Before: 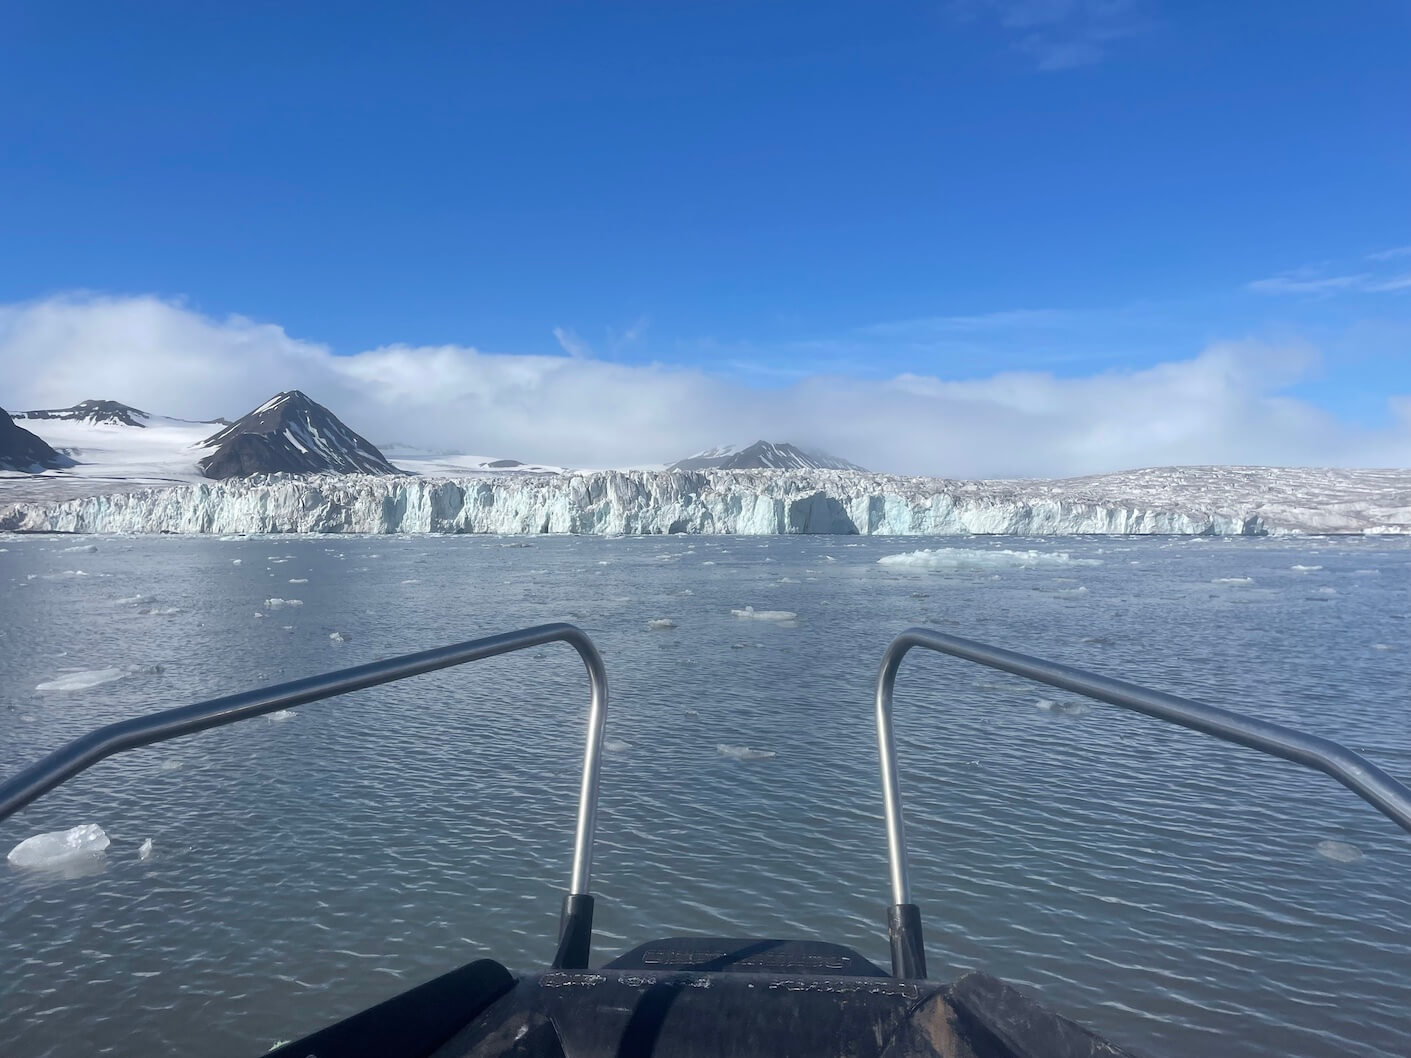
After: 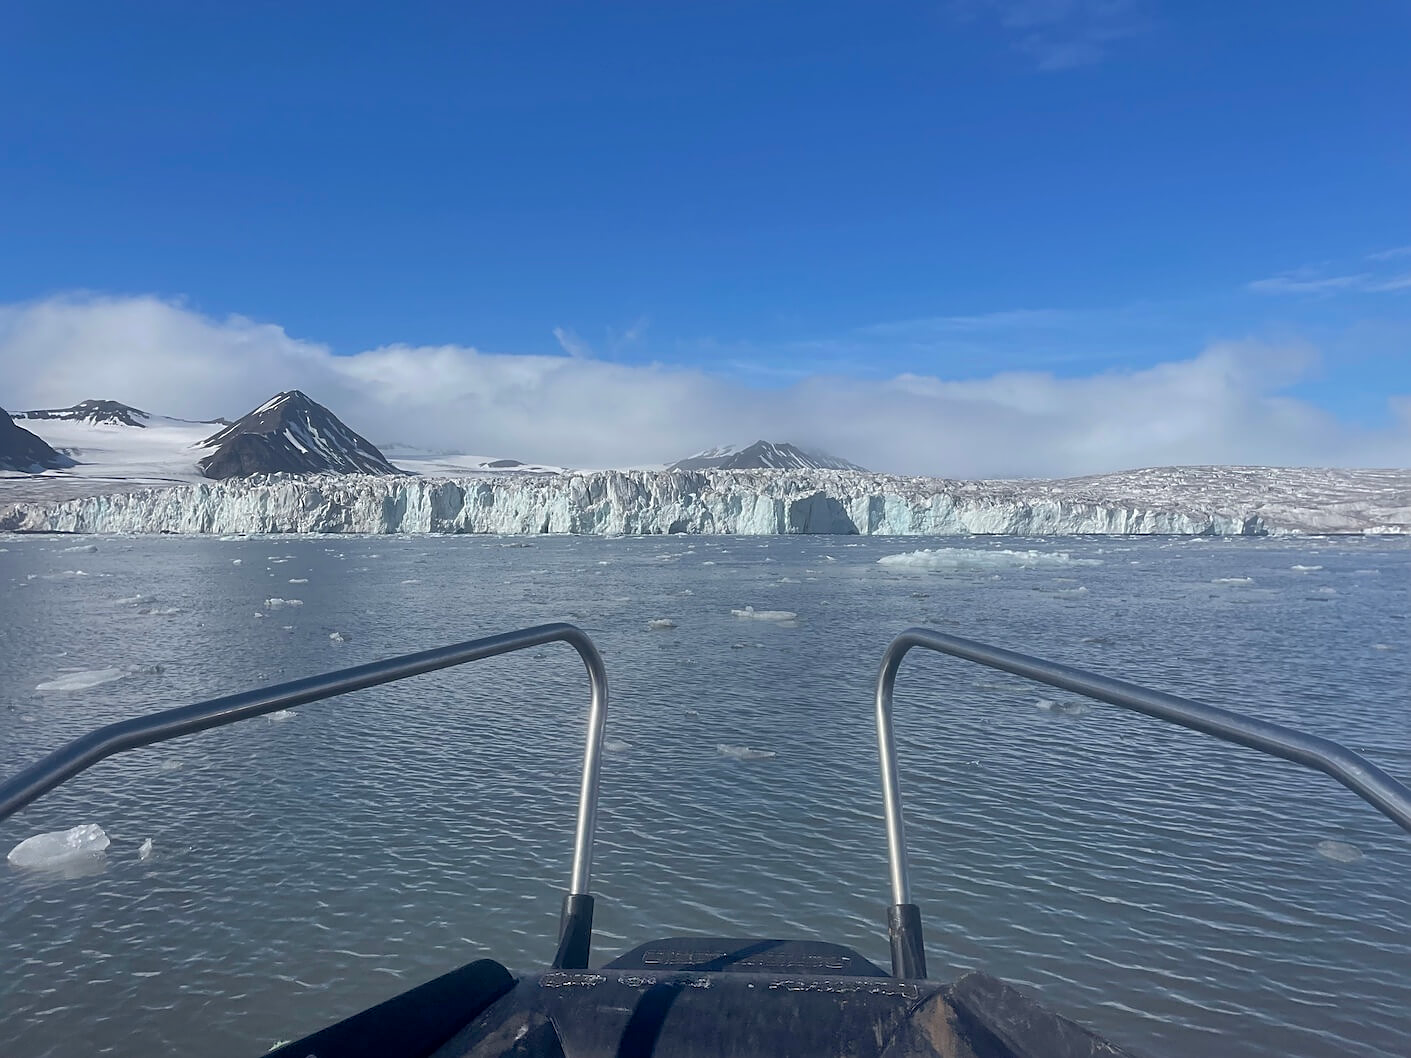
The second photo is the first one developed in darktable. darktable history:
sharpen: on, module defaults
exposure: black level correction 0.001, exposure -0.2 EV, compensate exposure bias true, compensate highlight preservation false
shadows and highlights: on, module defaults
